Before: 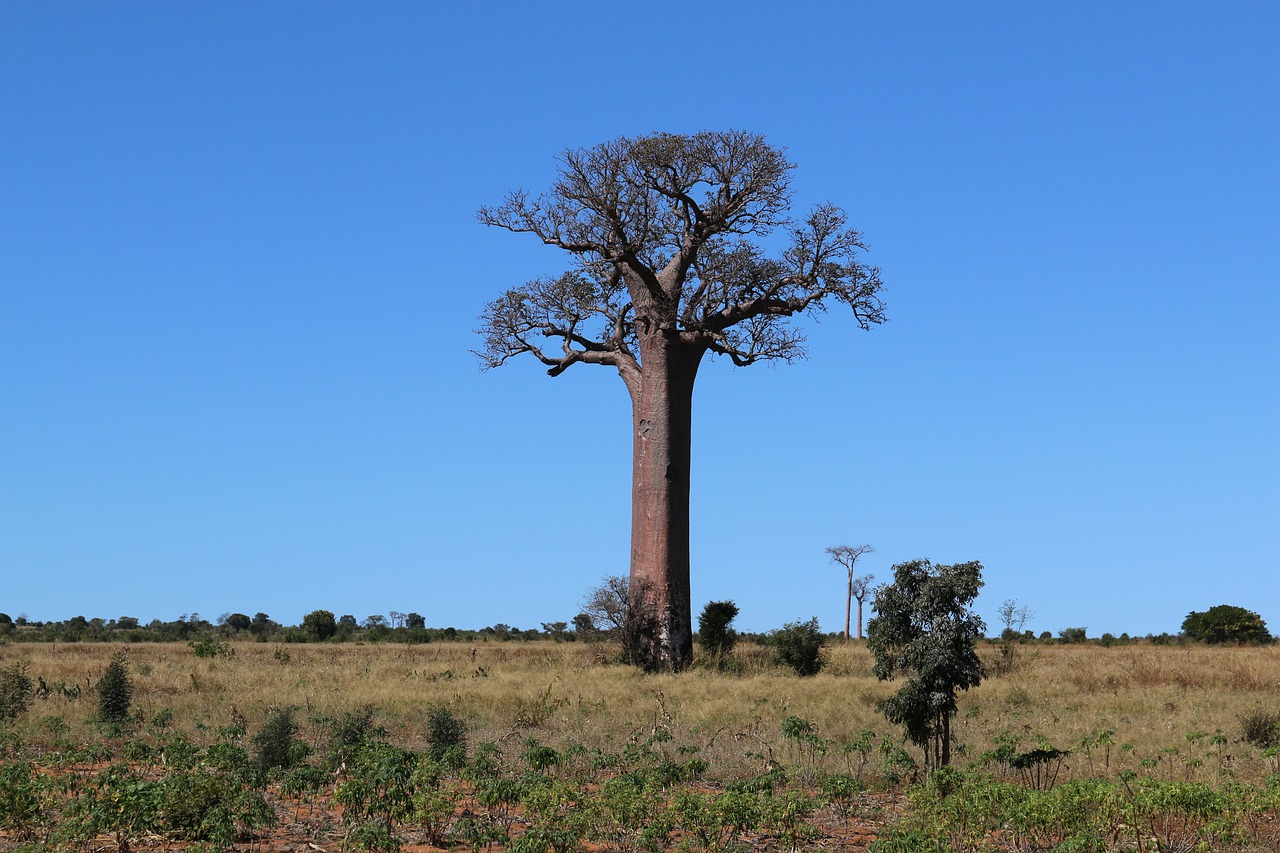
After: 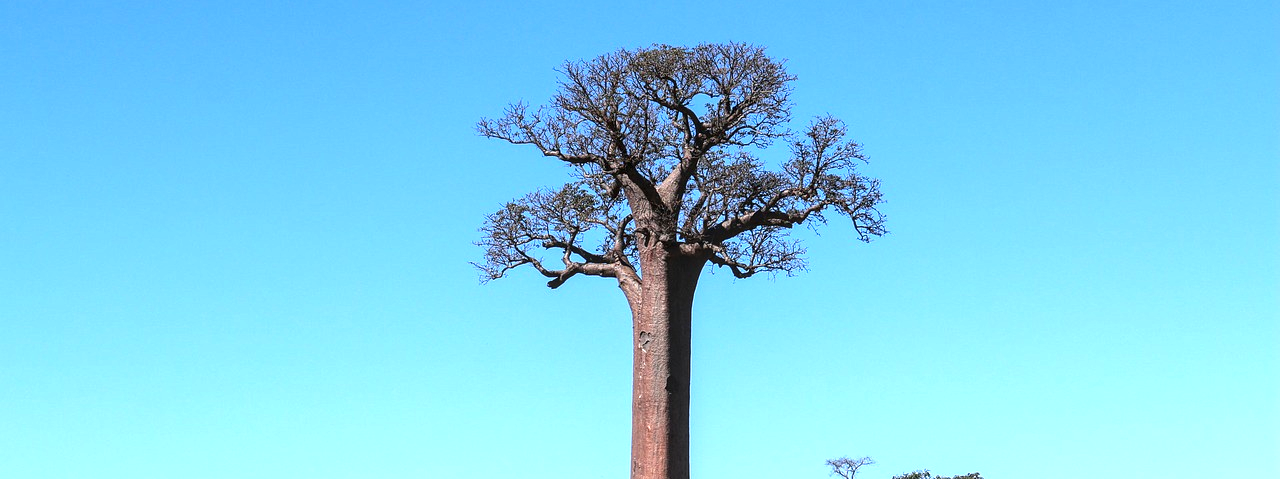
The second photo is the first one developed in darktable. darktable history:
crop and rotate: top 10.531%, bottom 33.229%
local contrast: on, module defaults
levels: levels [0, 0.374, 0.749]
